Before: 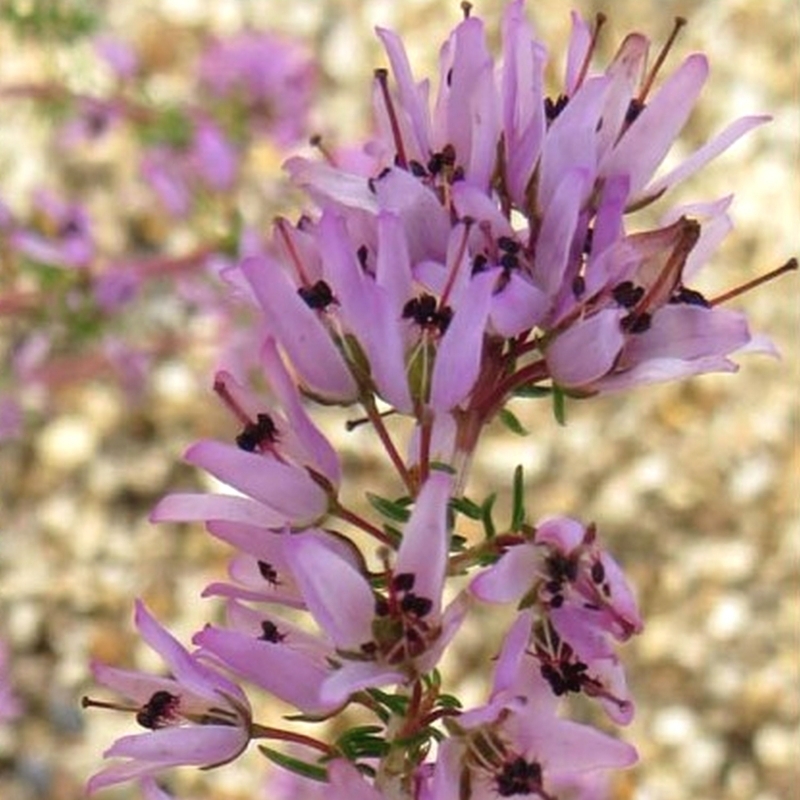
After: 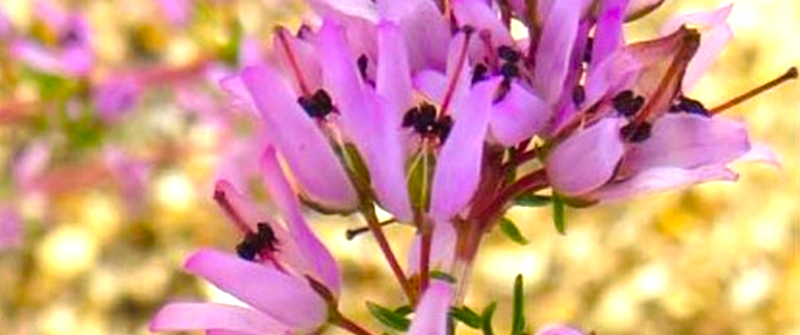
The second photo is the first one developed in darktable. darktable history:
tone equalizer: on, module defaults
exposure: exposure 0.508 EV, compensate exposure bias true, compensate highlight preservation false
color balance rgb: highlights gain › chroma 1.104%, highlights gain › hue 69.6°, linear chroma grading › shadows 9.291%, linear chroma grading › highlights 10.399%, linear chroma grading › global chroma 15.105%, linear chroma grading › mid-tones 14.884%, perceptual saturation grading › global saturation 0.124%, global vibrance 45.078%
crop and rotate: top 23.962%, bottom 34.086%
